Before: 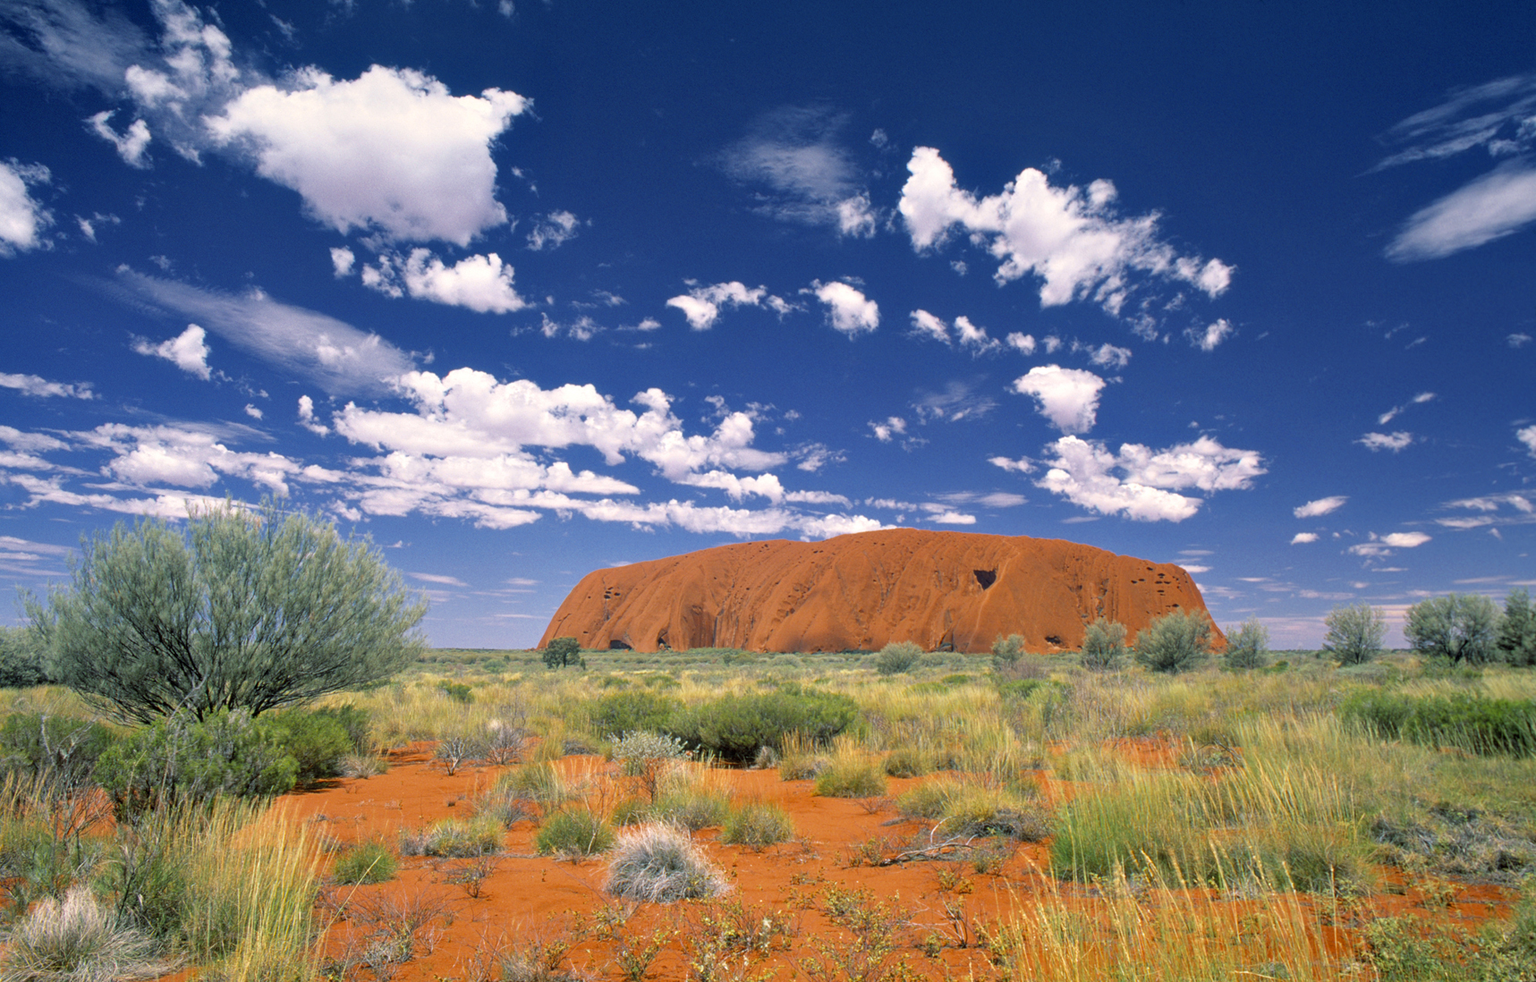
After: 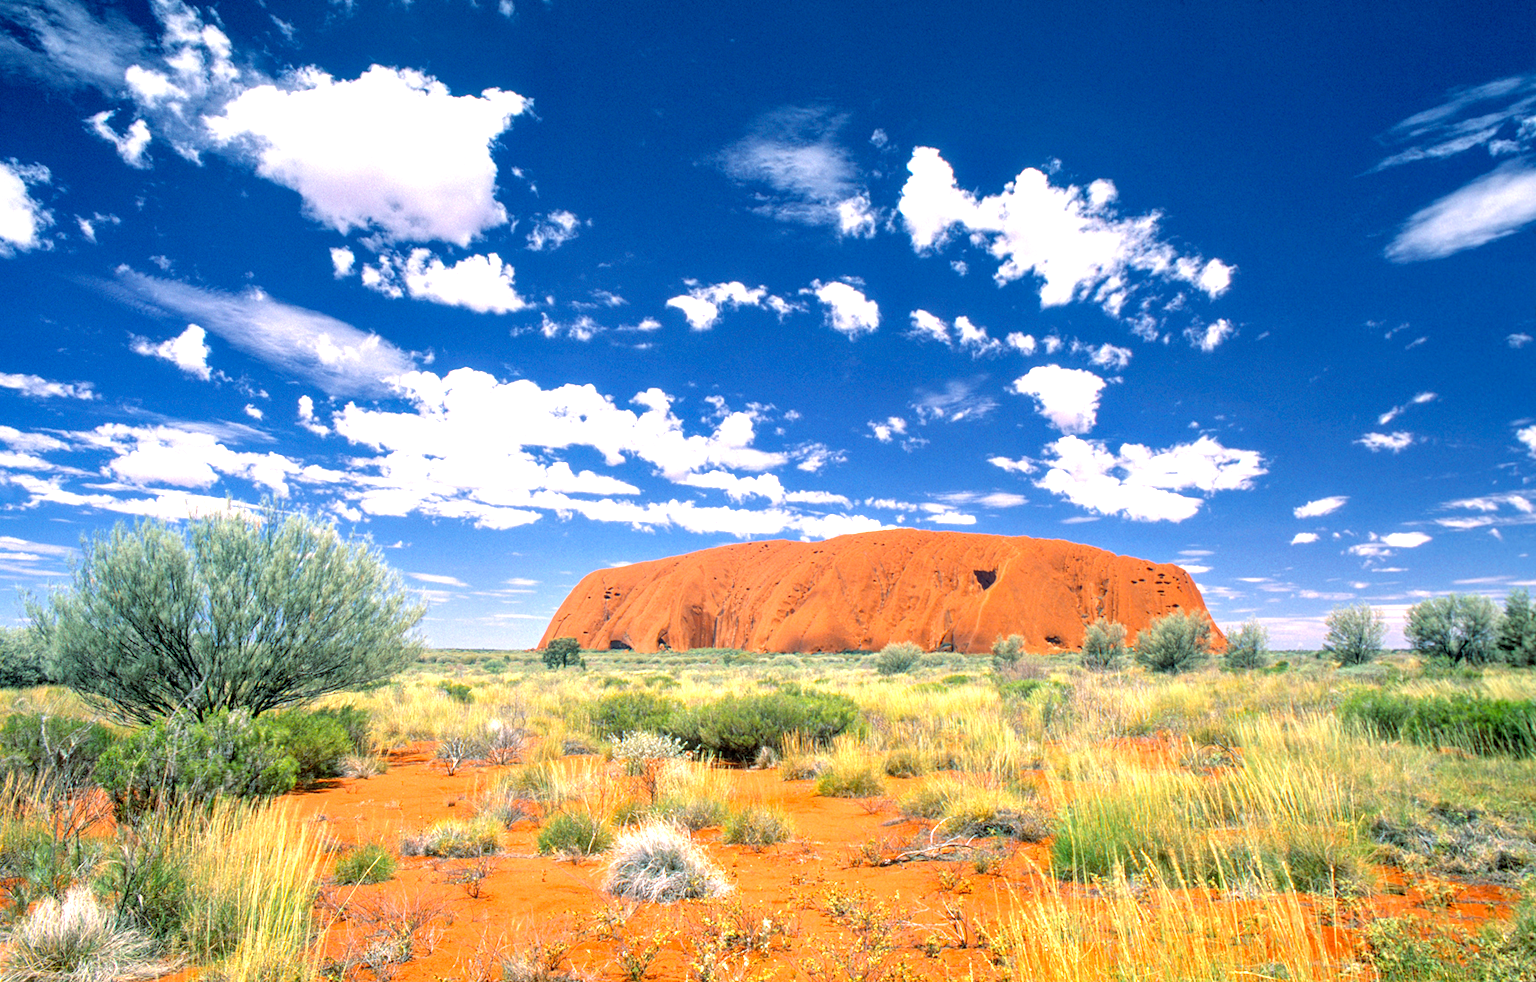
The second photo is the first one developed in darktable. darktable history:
local contrast: on, module defaults
exposure: exposure 0.943 EV, compensate exposure bias true, compensate highlight preservation false
tone equalizer: mask exposure compensation -0.507 EV
